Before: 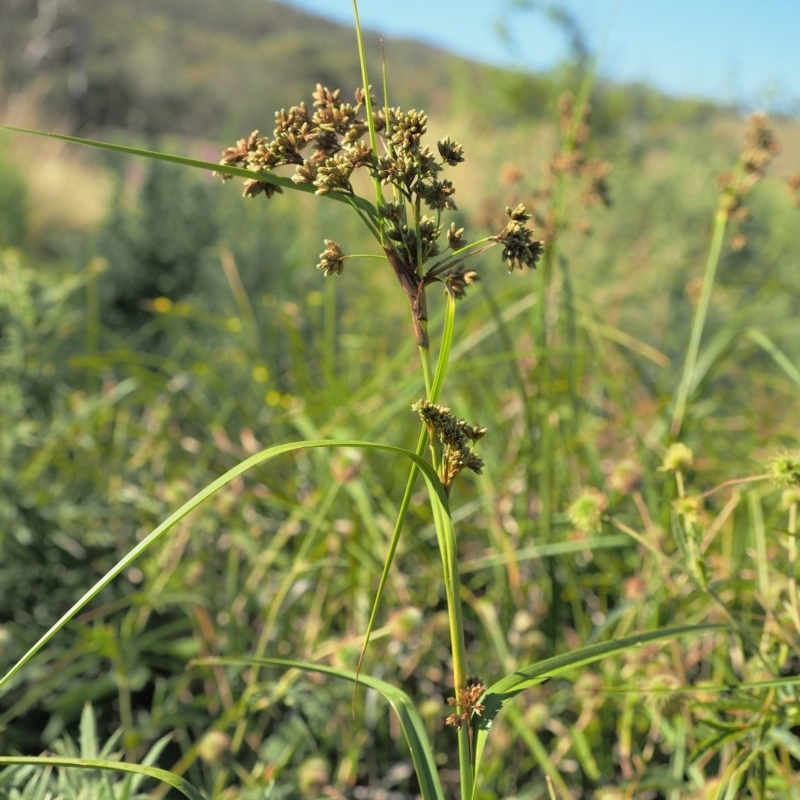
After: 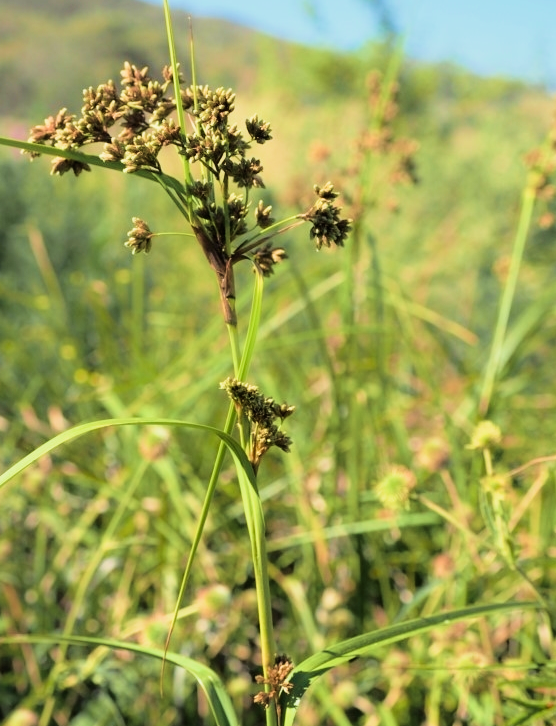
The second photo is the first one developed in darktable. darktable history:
velvia: strength 45%
crop and rotate: left 24.034%, top 2.838%, right 6.406%, bottom 6.299%
filmic rgb: black relative exposure -8.15 EV, white relative exposure 3.76 EV, hardness 4.46
tone equalizer: -8 EV 0.001 EV, -7 EV -0.002 EV, -6 EV 0.002 EV, -5 EV -0.03 EV, -4 EV -0.116 EV, -3 EV -0.169 EV, -2 EV 0.24 EV, -1 EV 0.702 EV, +0 EV 0.493 EV
